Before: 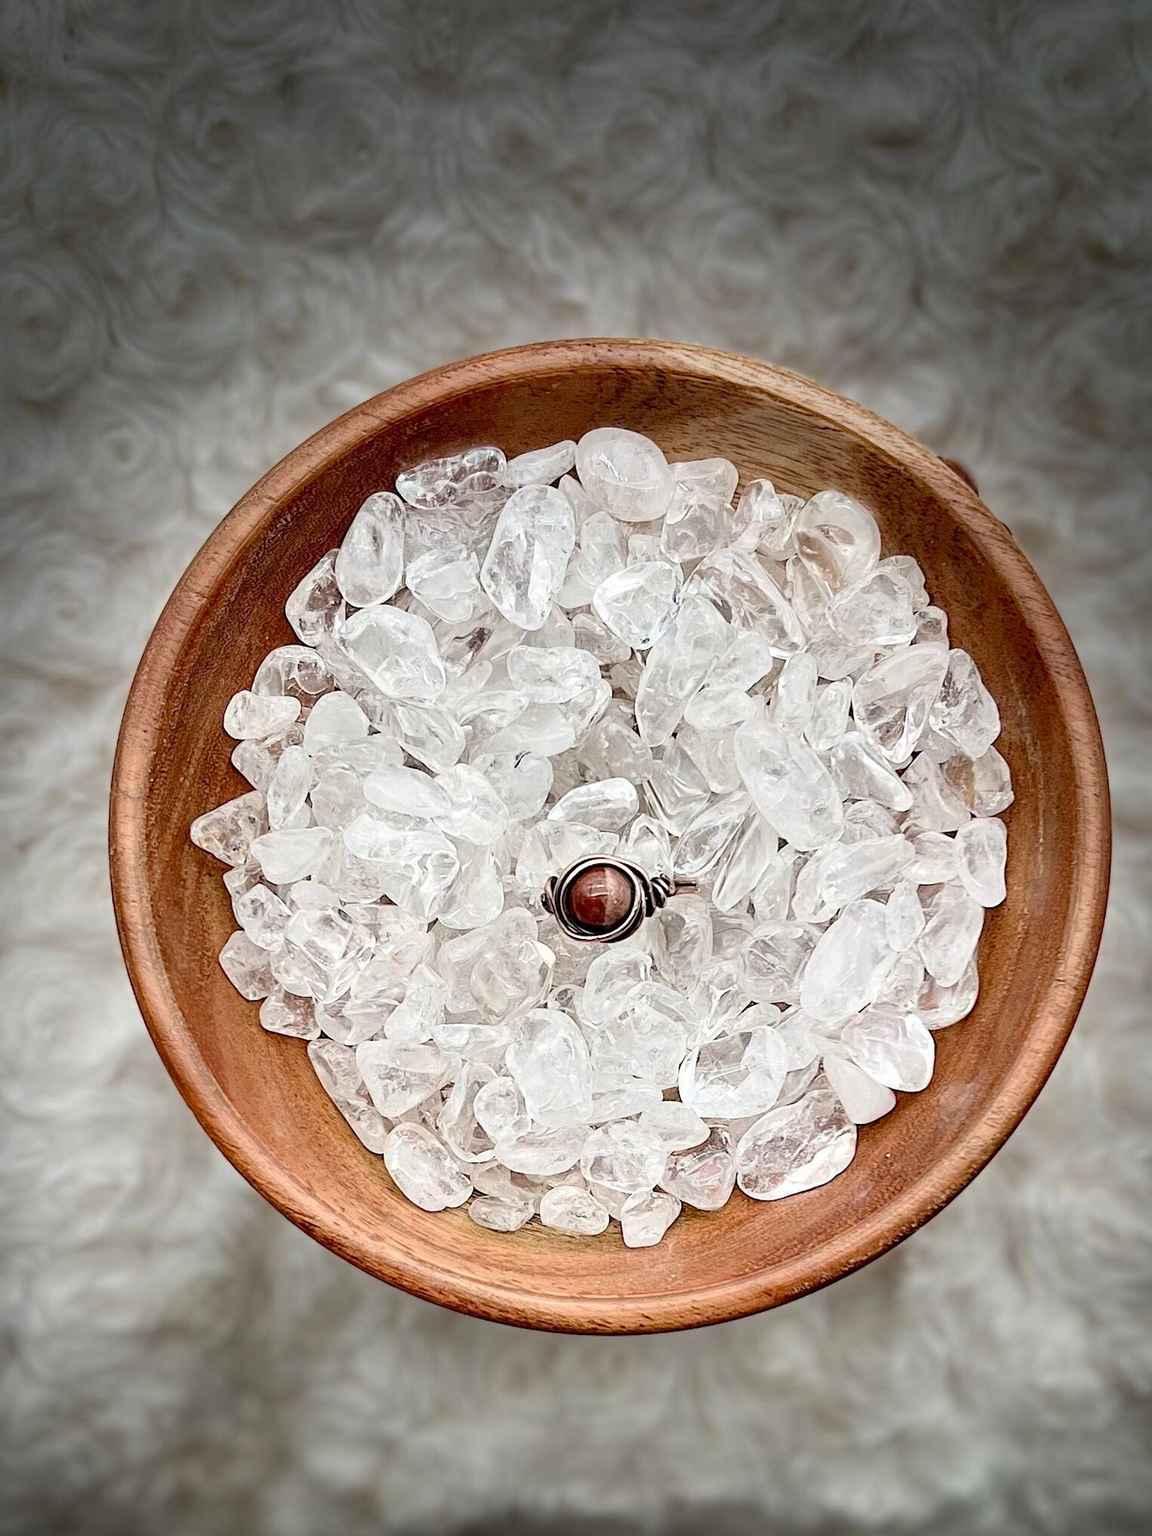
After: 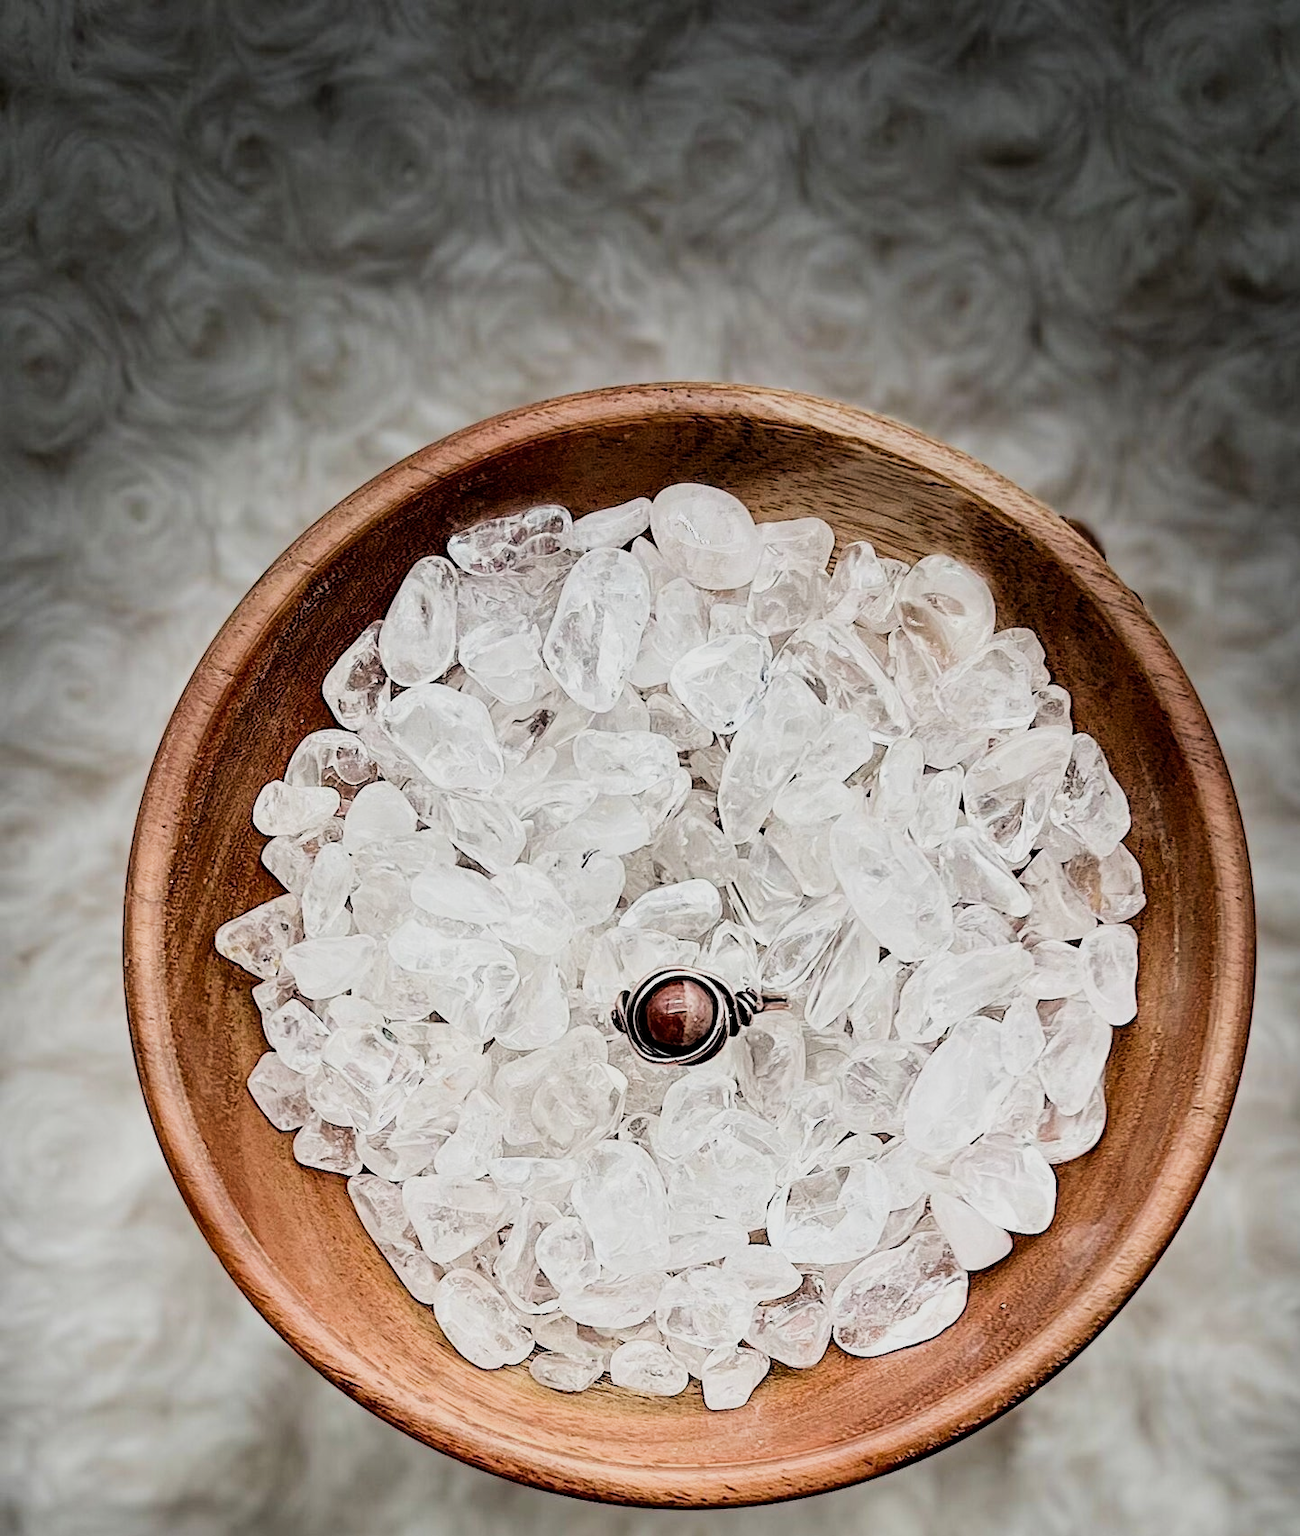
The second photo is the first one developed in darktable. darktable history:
filmic rgb: black relative exposure -5 EV, hardness 2.88, contrast 1.3, highlights saturation mix -30%
crop and rotate: top 0%, bottom 11.49%
